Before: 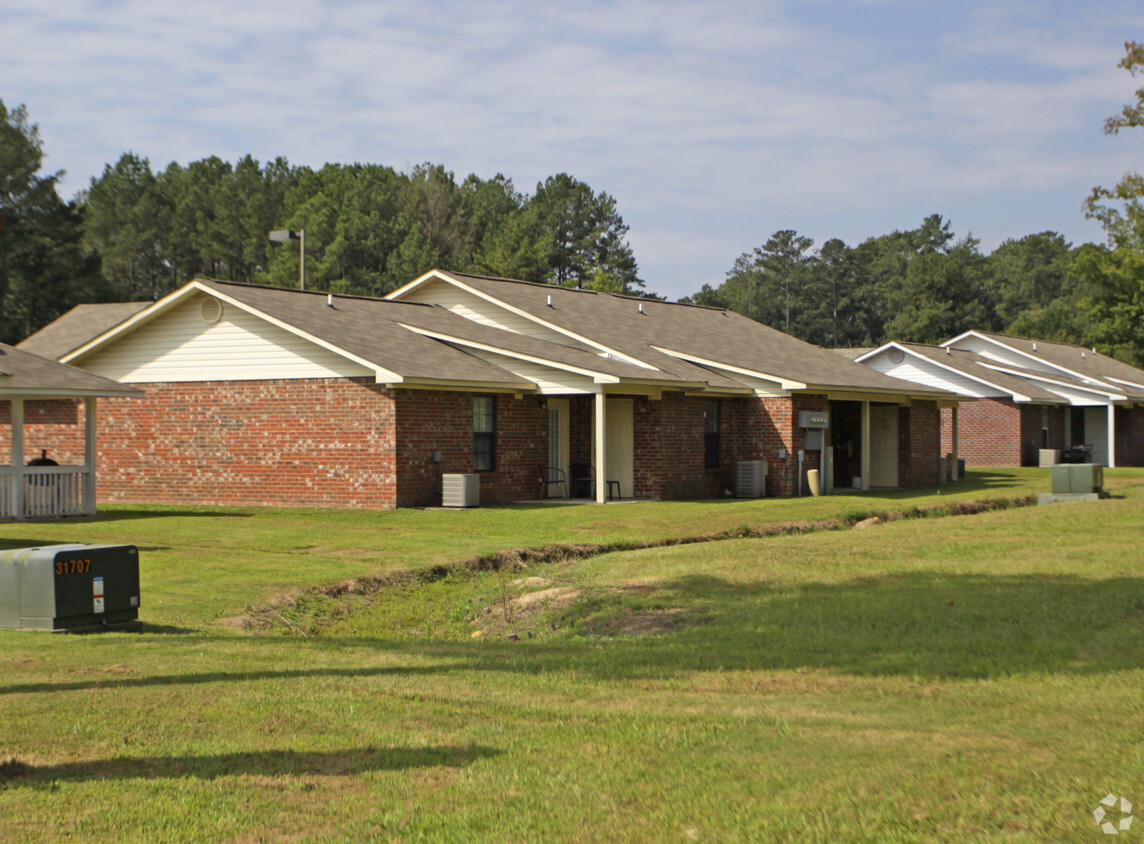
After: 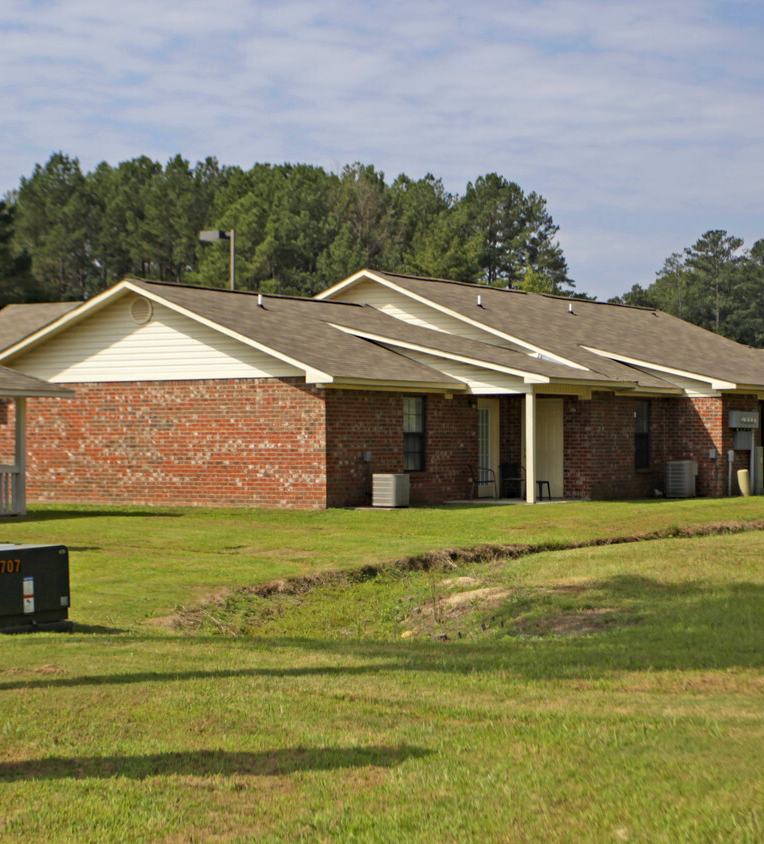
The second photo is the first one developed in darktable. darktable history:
crop and rotate: left 6.159%, right 27.018%
haze removal: compatibility mode true, adaptive false
